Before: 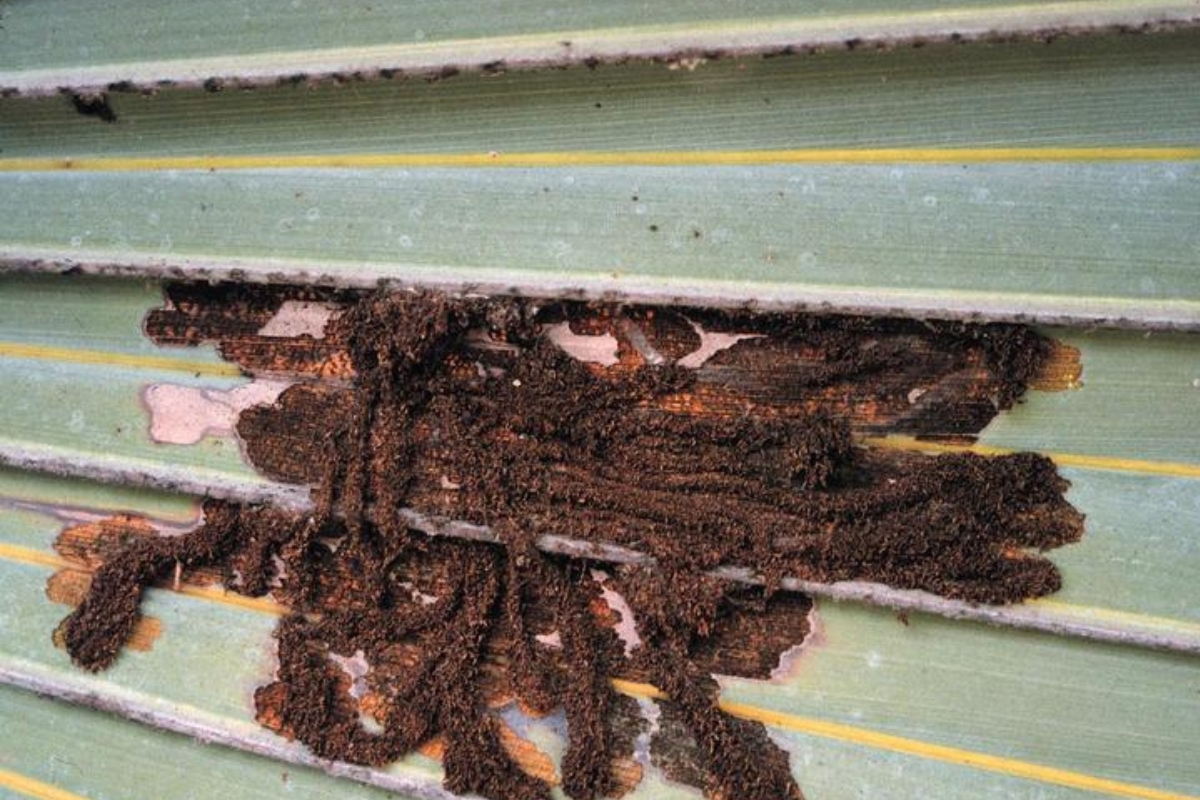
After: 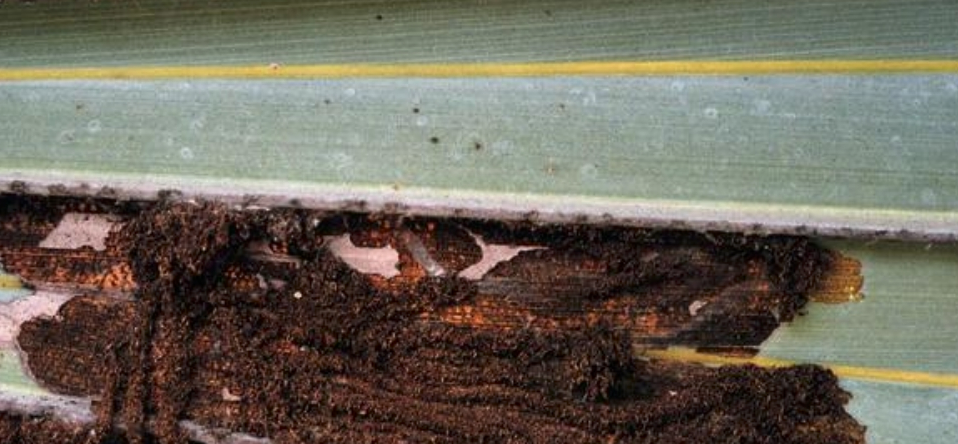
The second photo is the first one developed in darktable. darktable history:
contrast brightness saturation: brightness -0.086
crop: left 18.301%, top 11.118%, right 1.789%, bottom 33.304%
